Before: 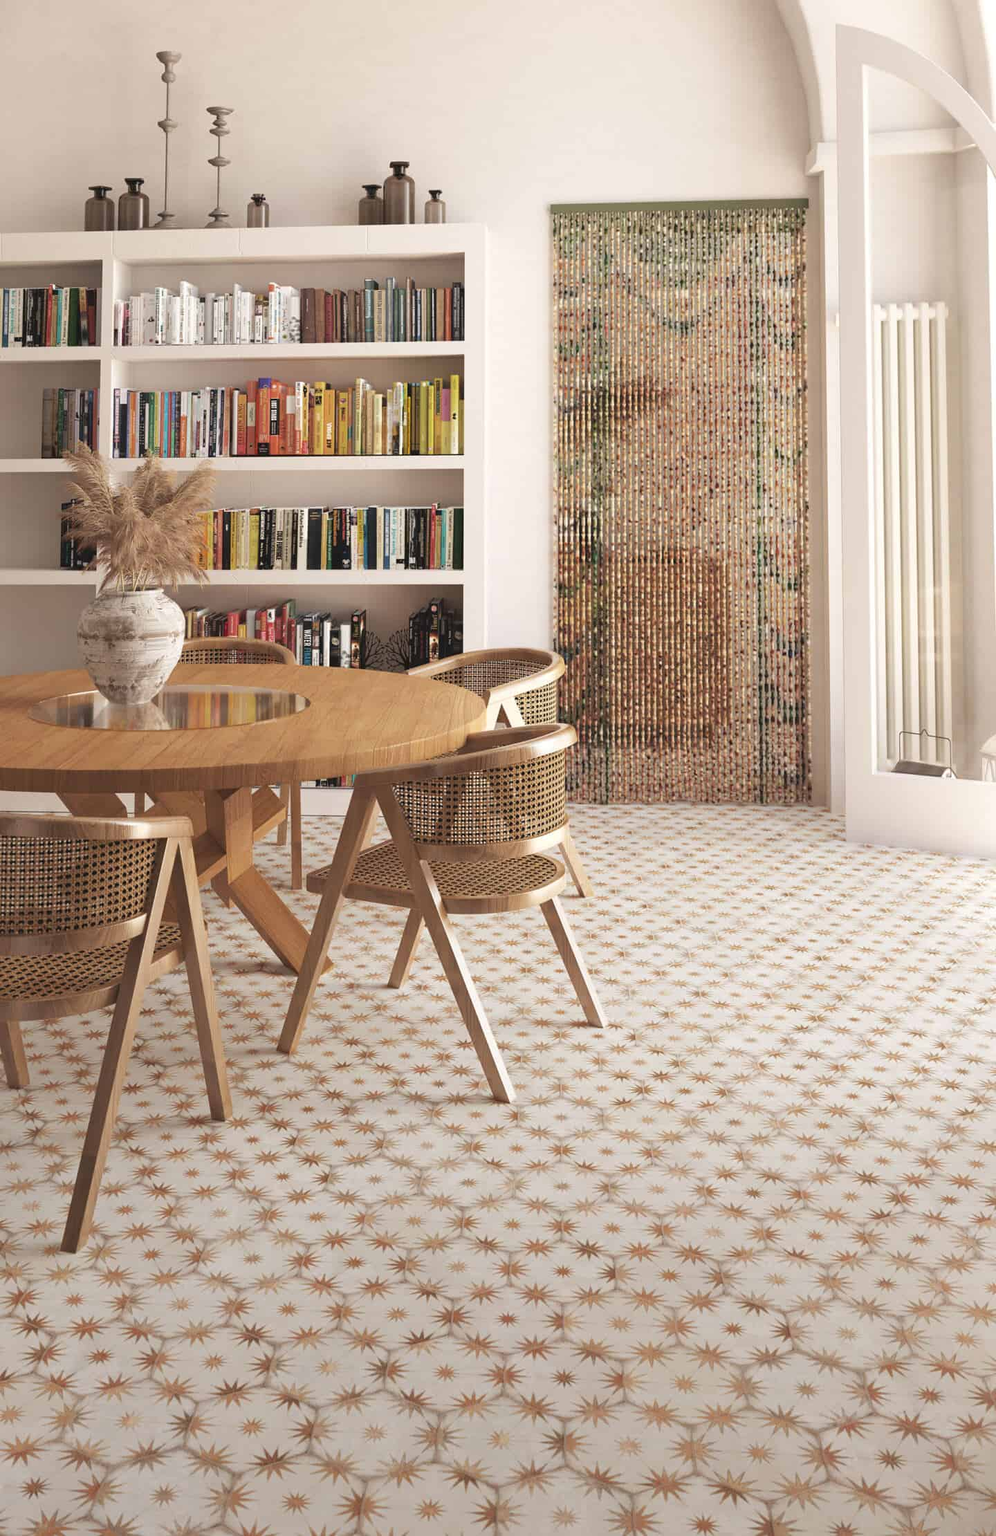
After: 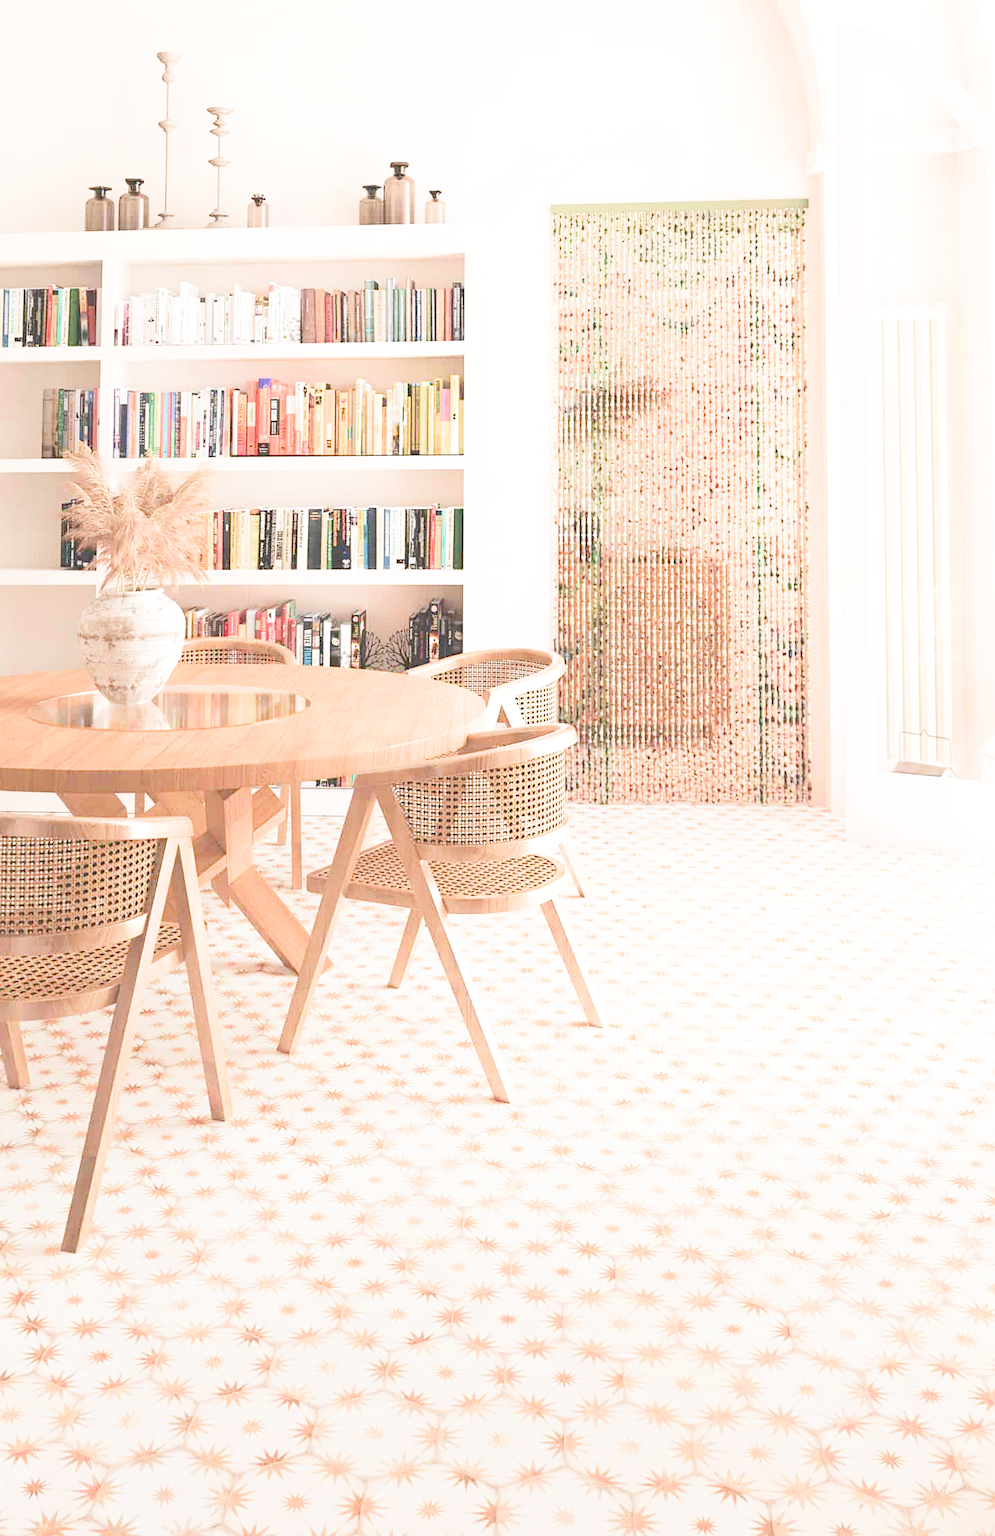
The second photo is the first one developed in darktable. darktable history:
shadows and highlights: shadows 0, highlights 40
sharpen: amount 0.2
exposure: black level correction 0, exposure 0.5 EV, compensate highlight preservation false
filmic rgb: middle gray luminance 4.29%, black relative exposure -13 EV, white relative exposure 5 EV, threshold 6 EV, target black luminance 0%, hardness 5.19, latitude 59.69%, contrast 0.767, highlights saturation mix 5%, shadows ↔ highlights balance 25.95%, add noise in highlights 0, color science v3 (2019), use custom middle-gray values true, iterations of high-quality reconstruction 0, contrast in highlights soft, enable highlight reconstruction true
